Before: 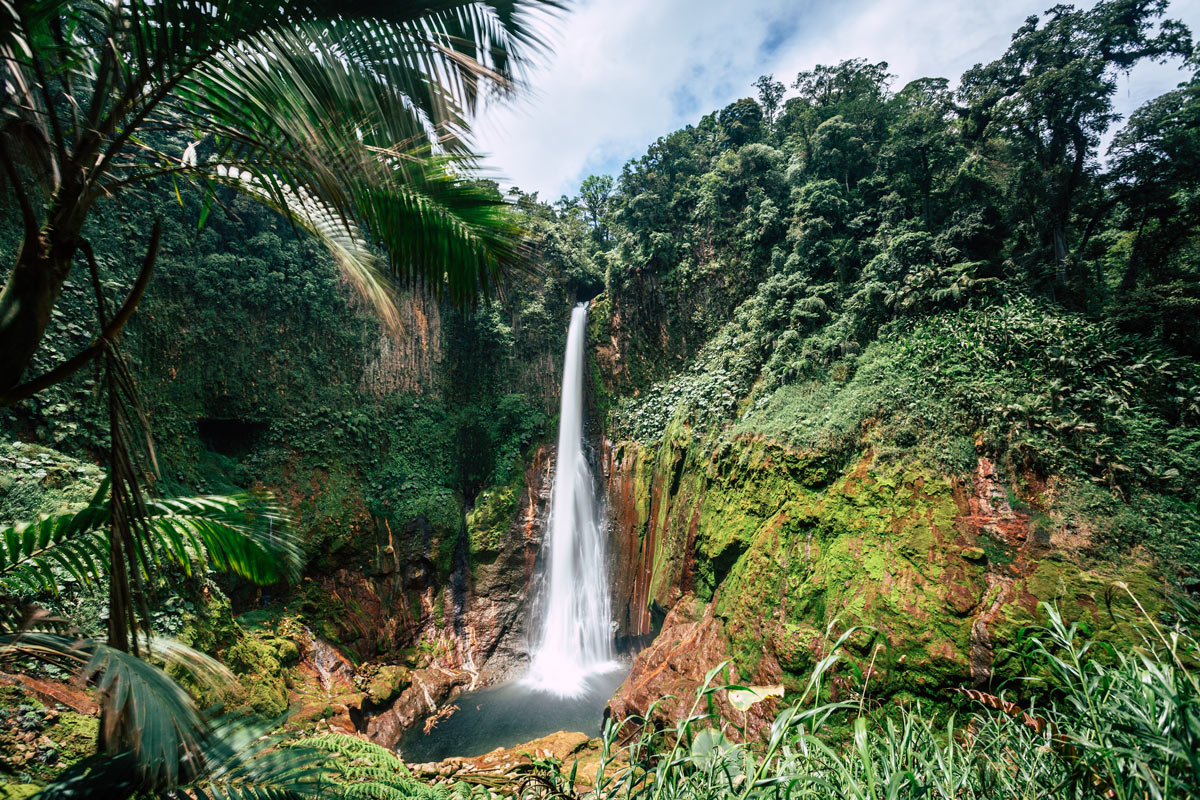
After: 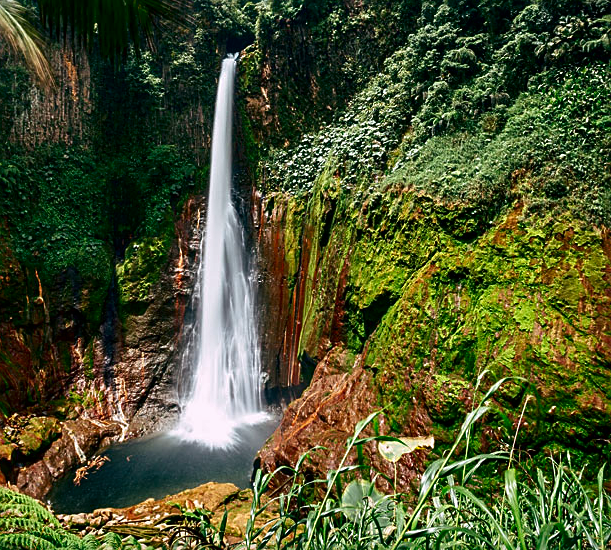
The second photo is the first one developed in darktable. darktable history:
sharpen: on, module defaults
crop and rotate: left 29.237%, top 31.152%, right 19.807%
contrast brightness saturation: brightness -0.25, saturation 0.2
